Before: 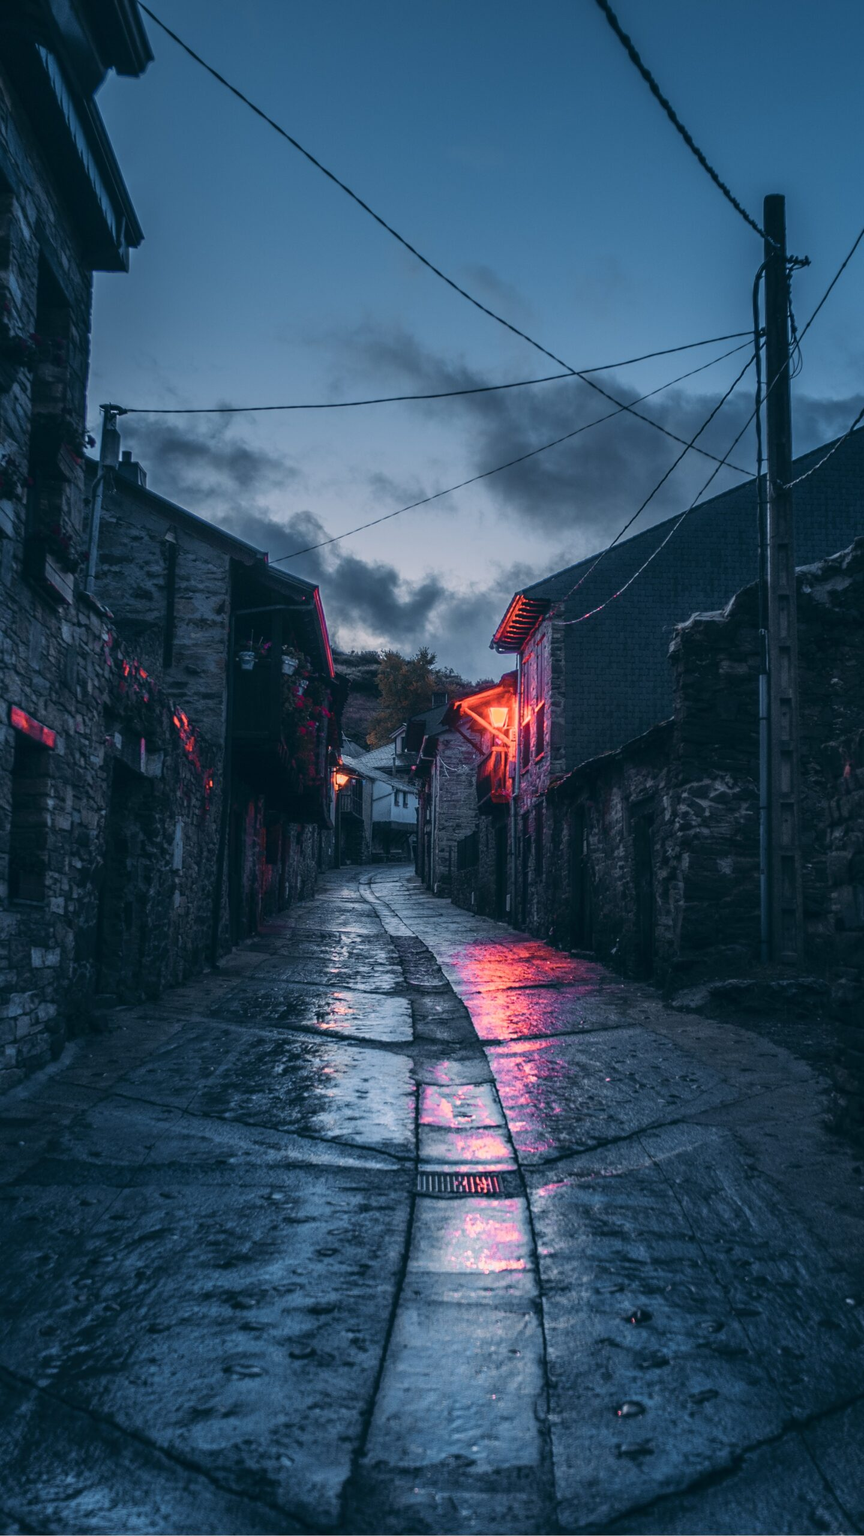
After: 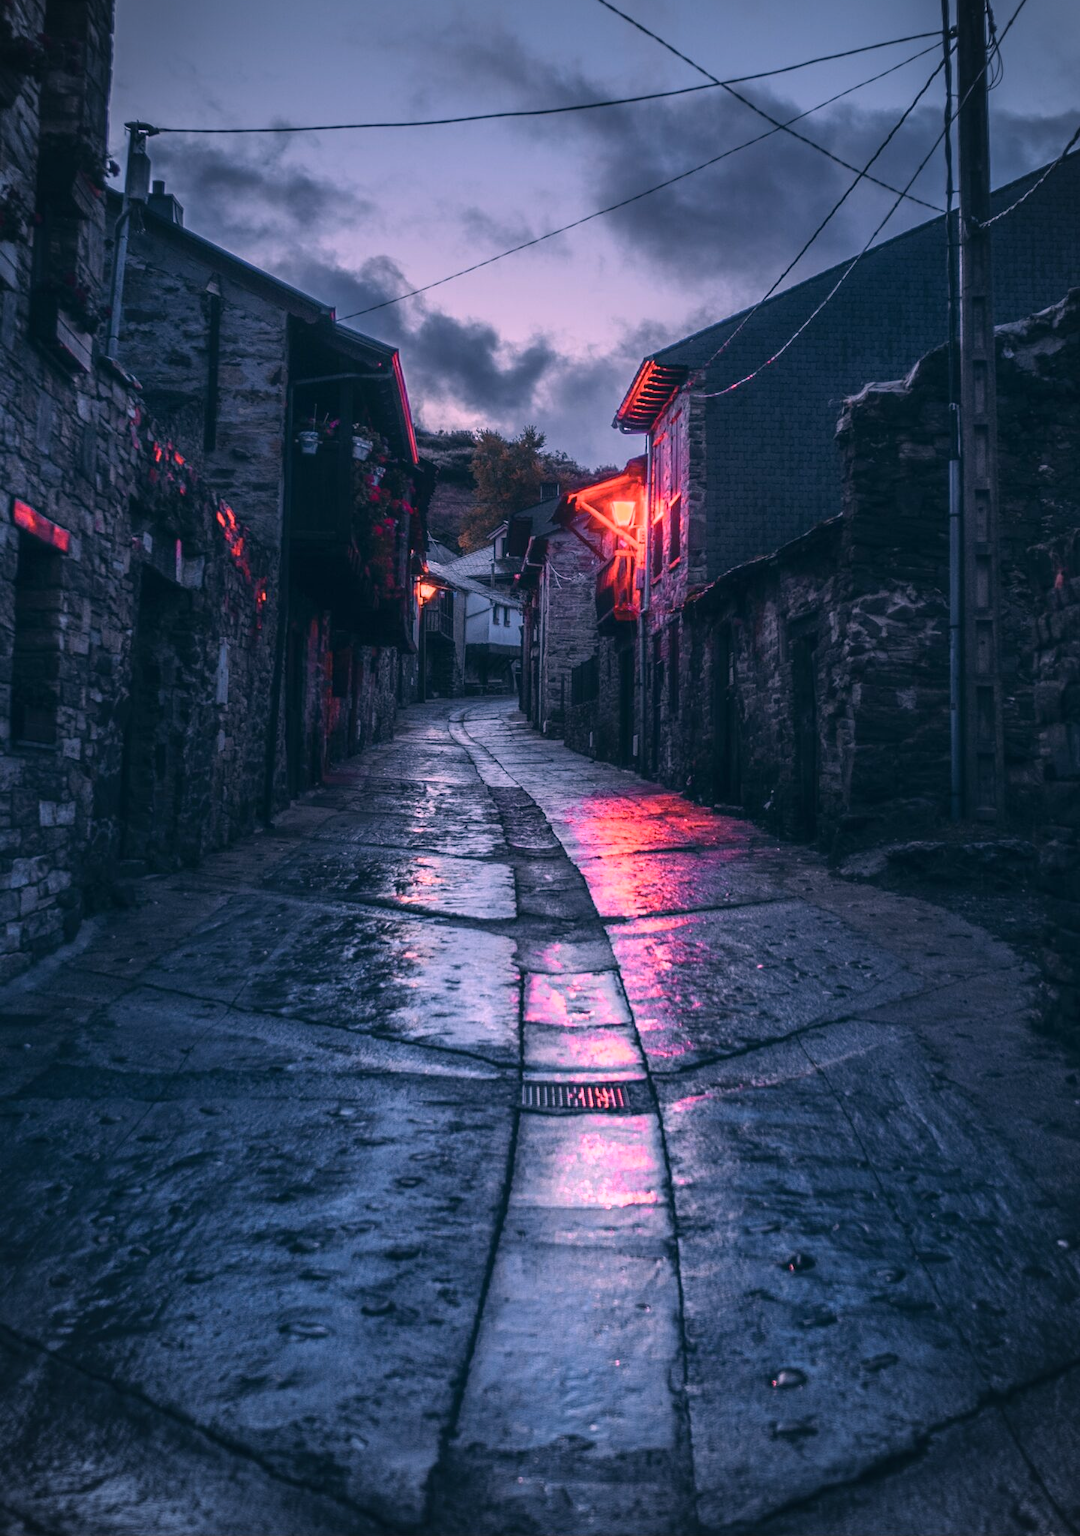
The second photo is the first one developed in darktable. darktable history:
crop and rotate: top 19.998%
white balance: red 1.188, blue 1.11
vignetting: fall-off radius 63.6%
